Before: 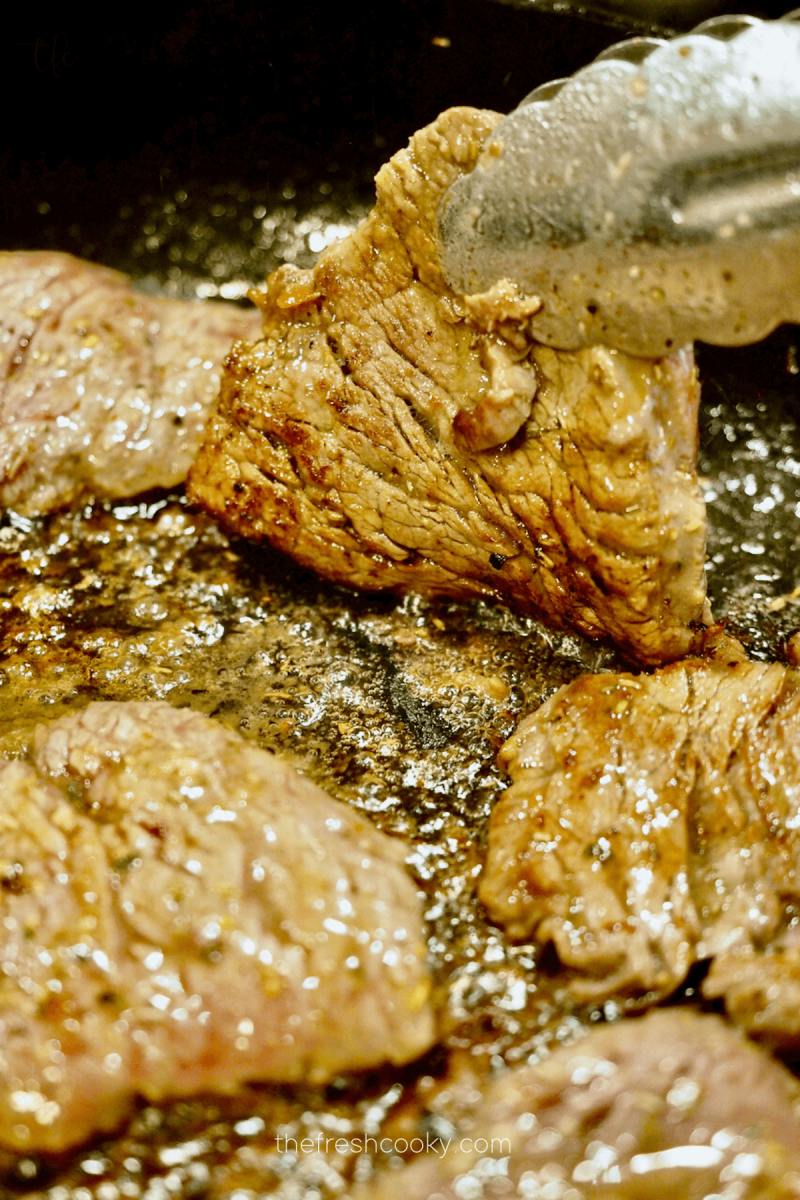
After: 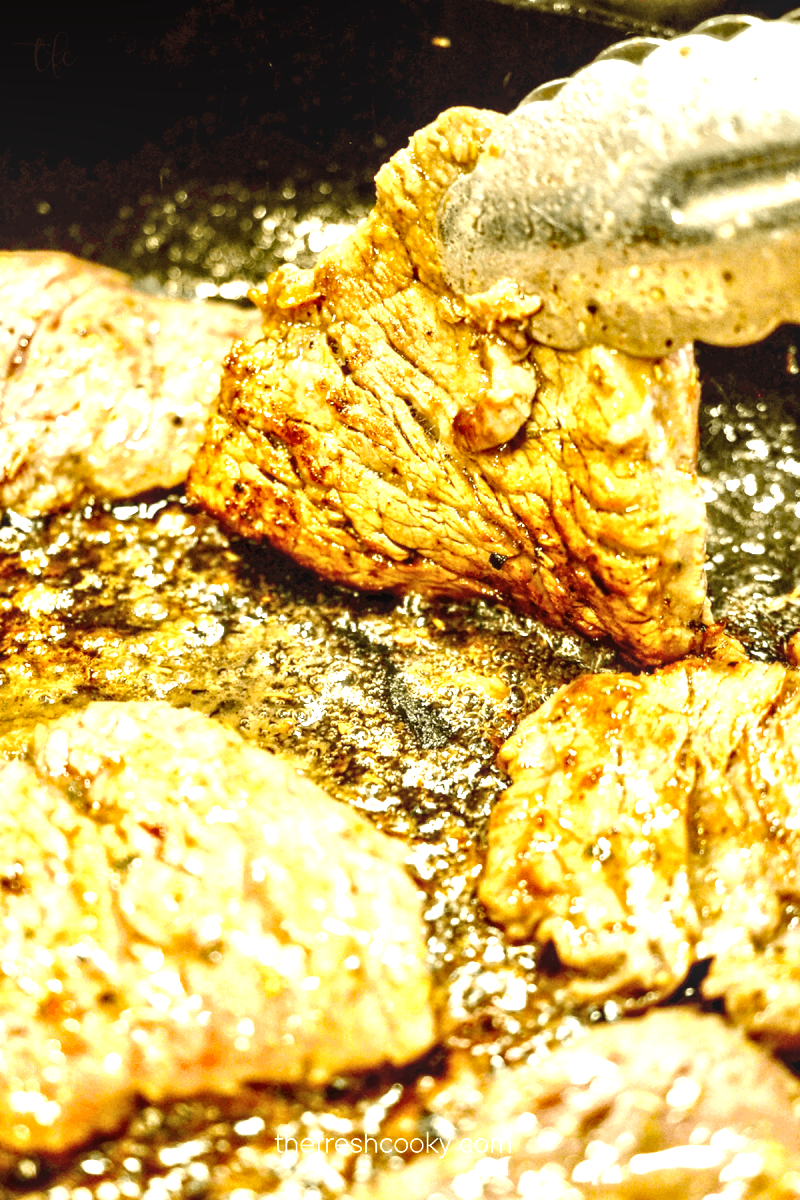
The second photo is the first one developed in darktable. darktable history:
local contrast: on, module defaults
exposure: black level correction 0, exposure 1.456 EV, compensate exposure bias true, compensate highlight preservation false
